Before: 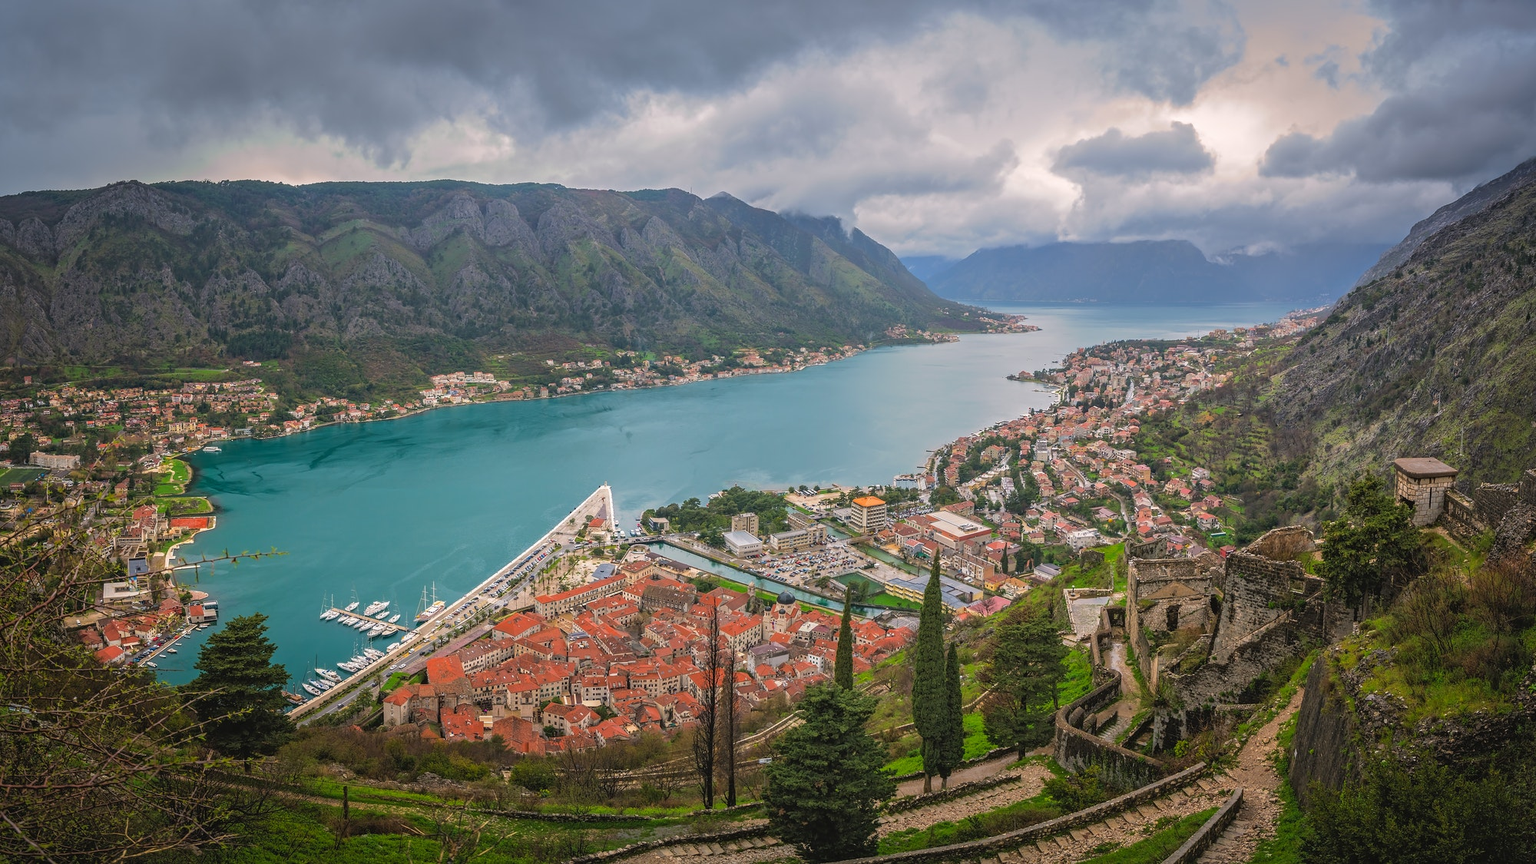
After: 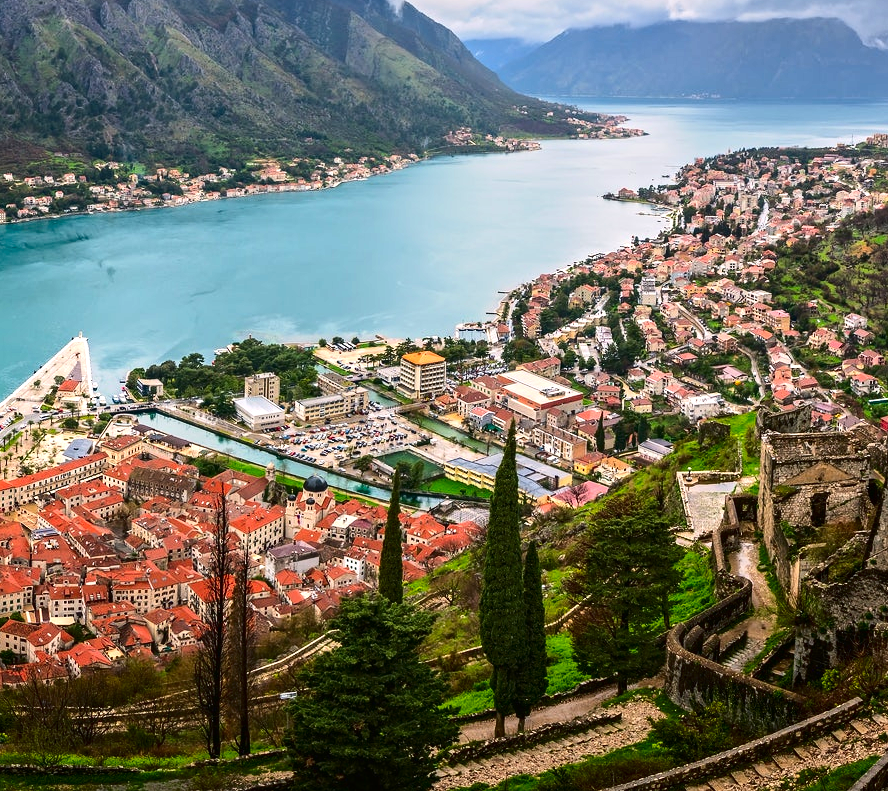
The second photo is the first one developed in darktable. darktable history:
exposure: exposure 0.636 EV, compensate highlight preservation false
crop: left 35.432%, top 26.233%, right 20.145%, bottom 3.432%
contrast brightness saturation: contrast 0.24, brightness -0.24, saturation 0.14
